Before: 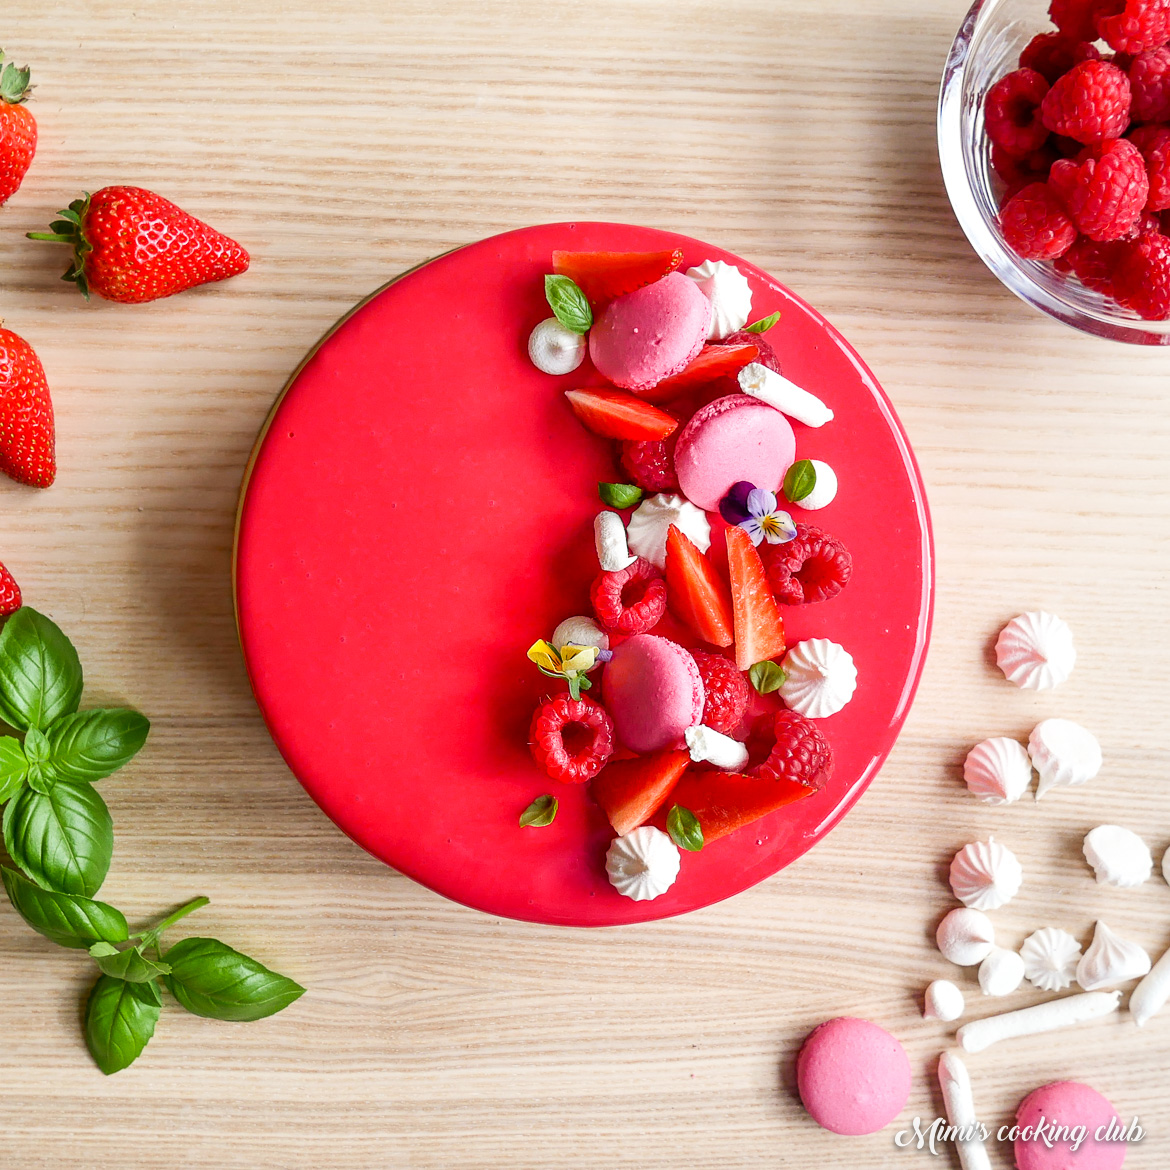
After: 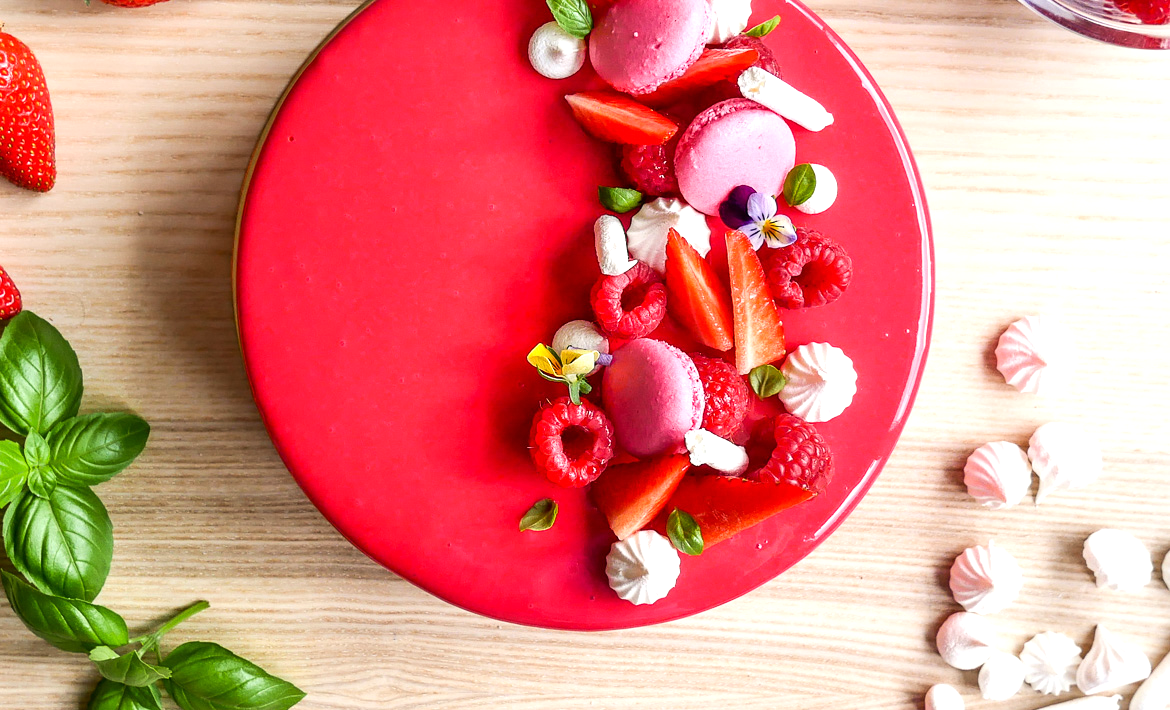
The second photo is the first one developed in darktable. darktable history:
crop and rotate: top 25.357%, bottom 13.942%
tone equalizer: -8 EV -0.417 EV, -7 EV -0.389 EV, -6 EV -0.333 EV, -5 EV -0.222 EV, -3 EV 0.222 EV, -2 EV 0.333 EV, -1 EV 0.389 EV, +0 EV 0.417 EV, edges refinement/feathering 500, mask exposure compensation -1.57 EV, preserve details no
